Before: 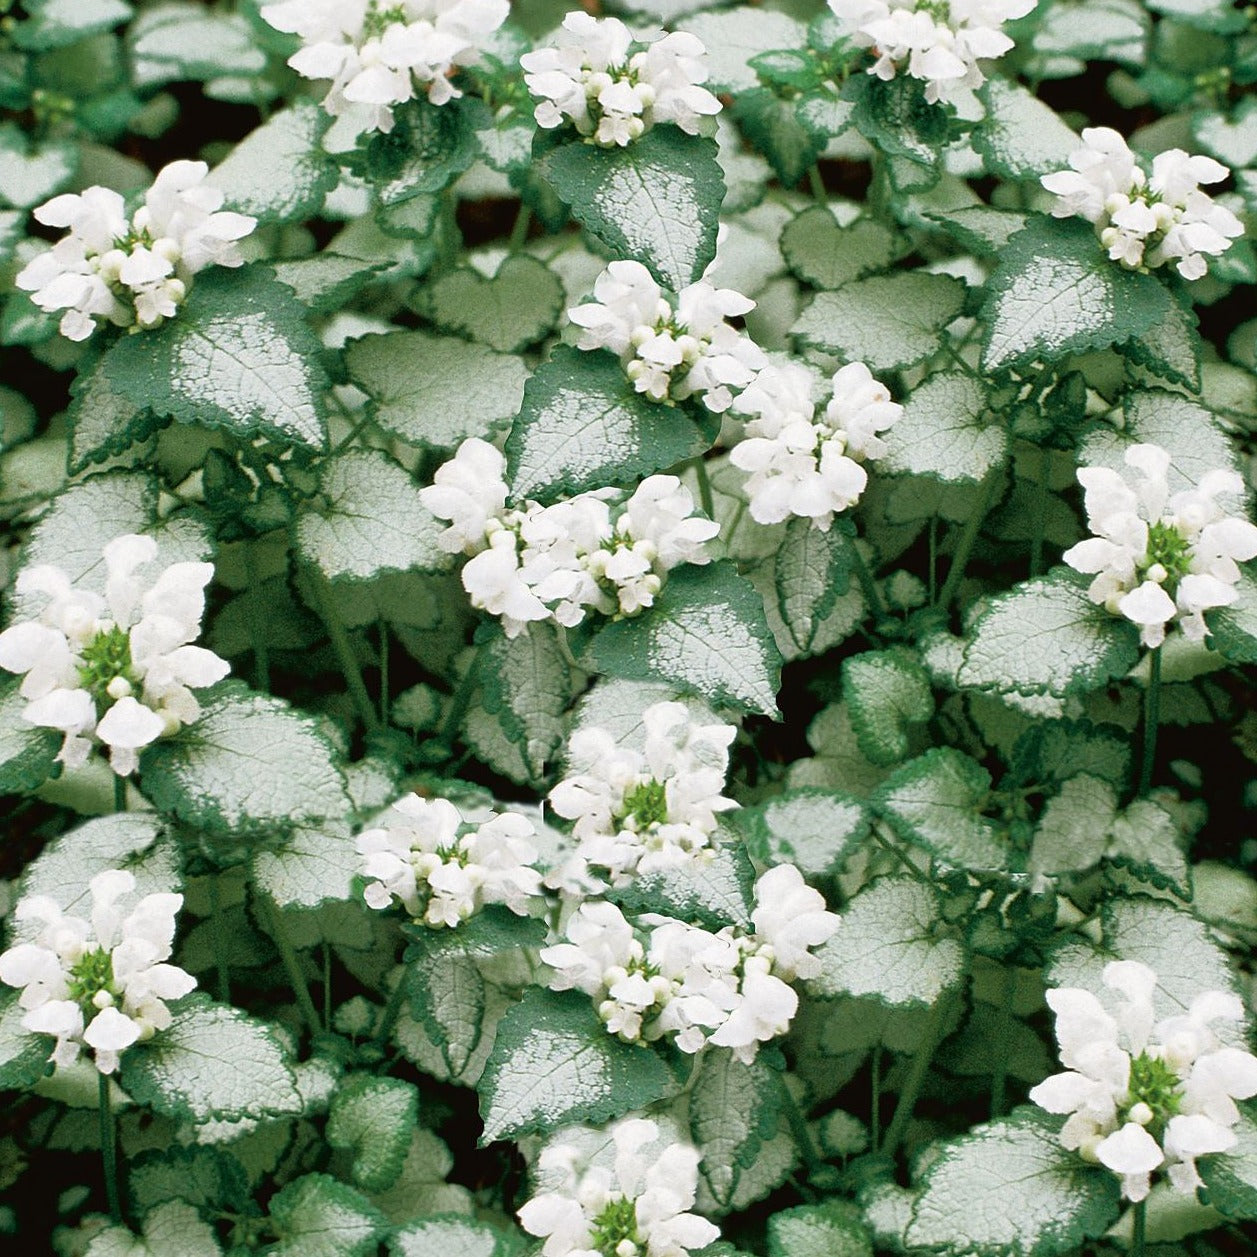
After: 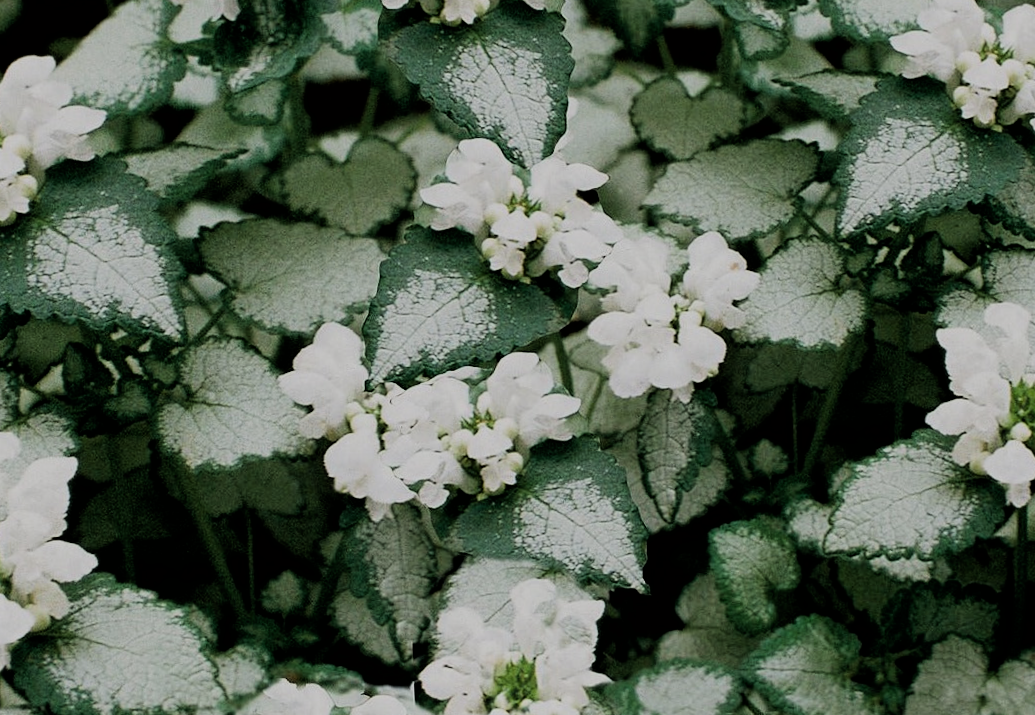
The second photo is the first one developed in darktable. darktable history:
crop and rotate: left 9.345%, top 7.22%, right 4.982%, bottom 32.331%
shadows and highlights: shadows -21.3, highlights 100, soften with gaussian
exposure: black level correction 0, exposure -0.766 EV, compensate highlight preservation false
rotate and perspective: rotation -2.12°, lens shift (vertical) 0.009, lens shift (horizontal) -0.008, automatic cropping original format, crop left 0.036, crop right 0.964, crop top 0.05, crop bottom 0.959
bloom: size 9%, threshold 100%, strength 7%
tone equalizer: on, module defaults
filmic rgb: black relative exposure -5 EV, hardness 2.88, contrast 1.3, highlights saturation mix -30%
